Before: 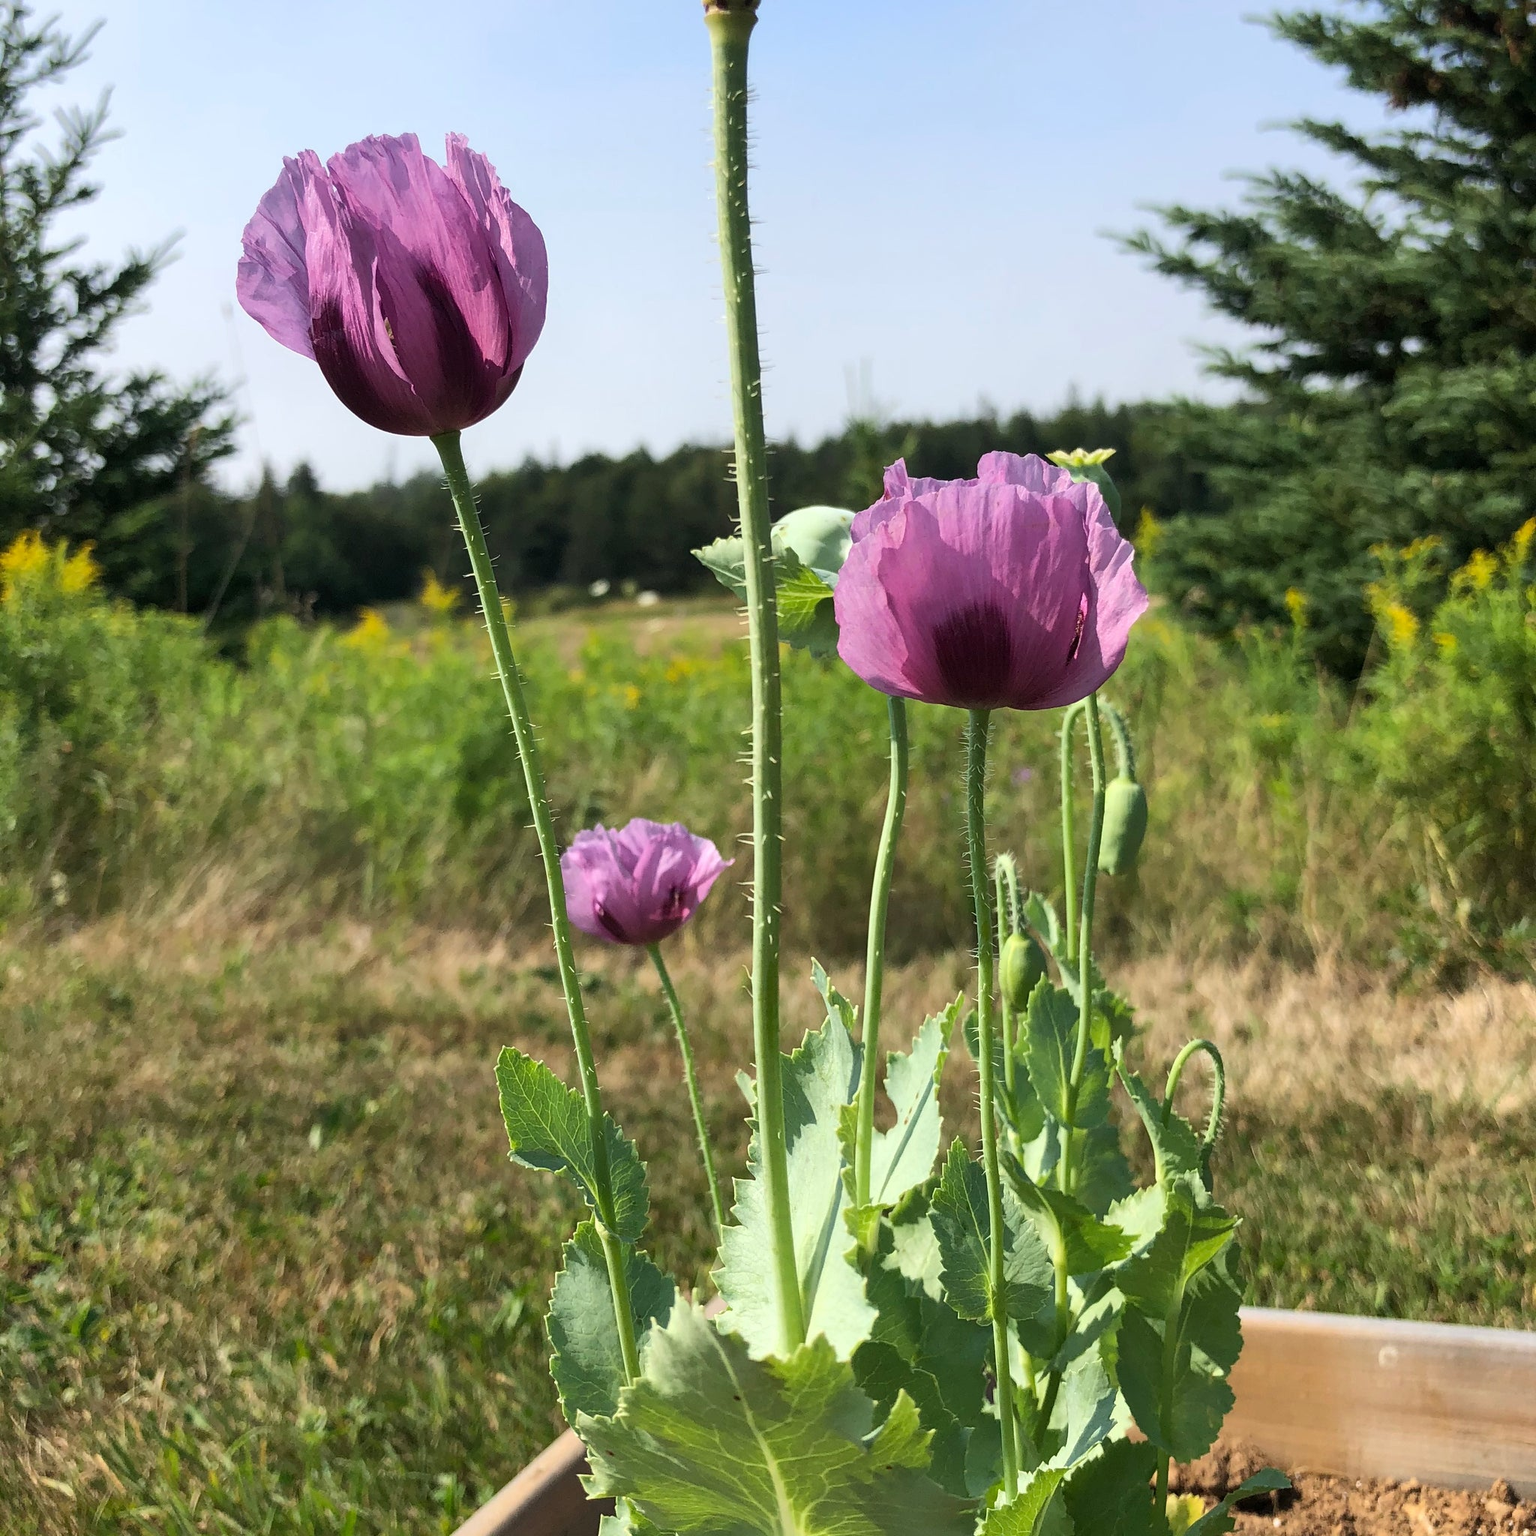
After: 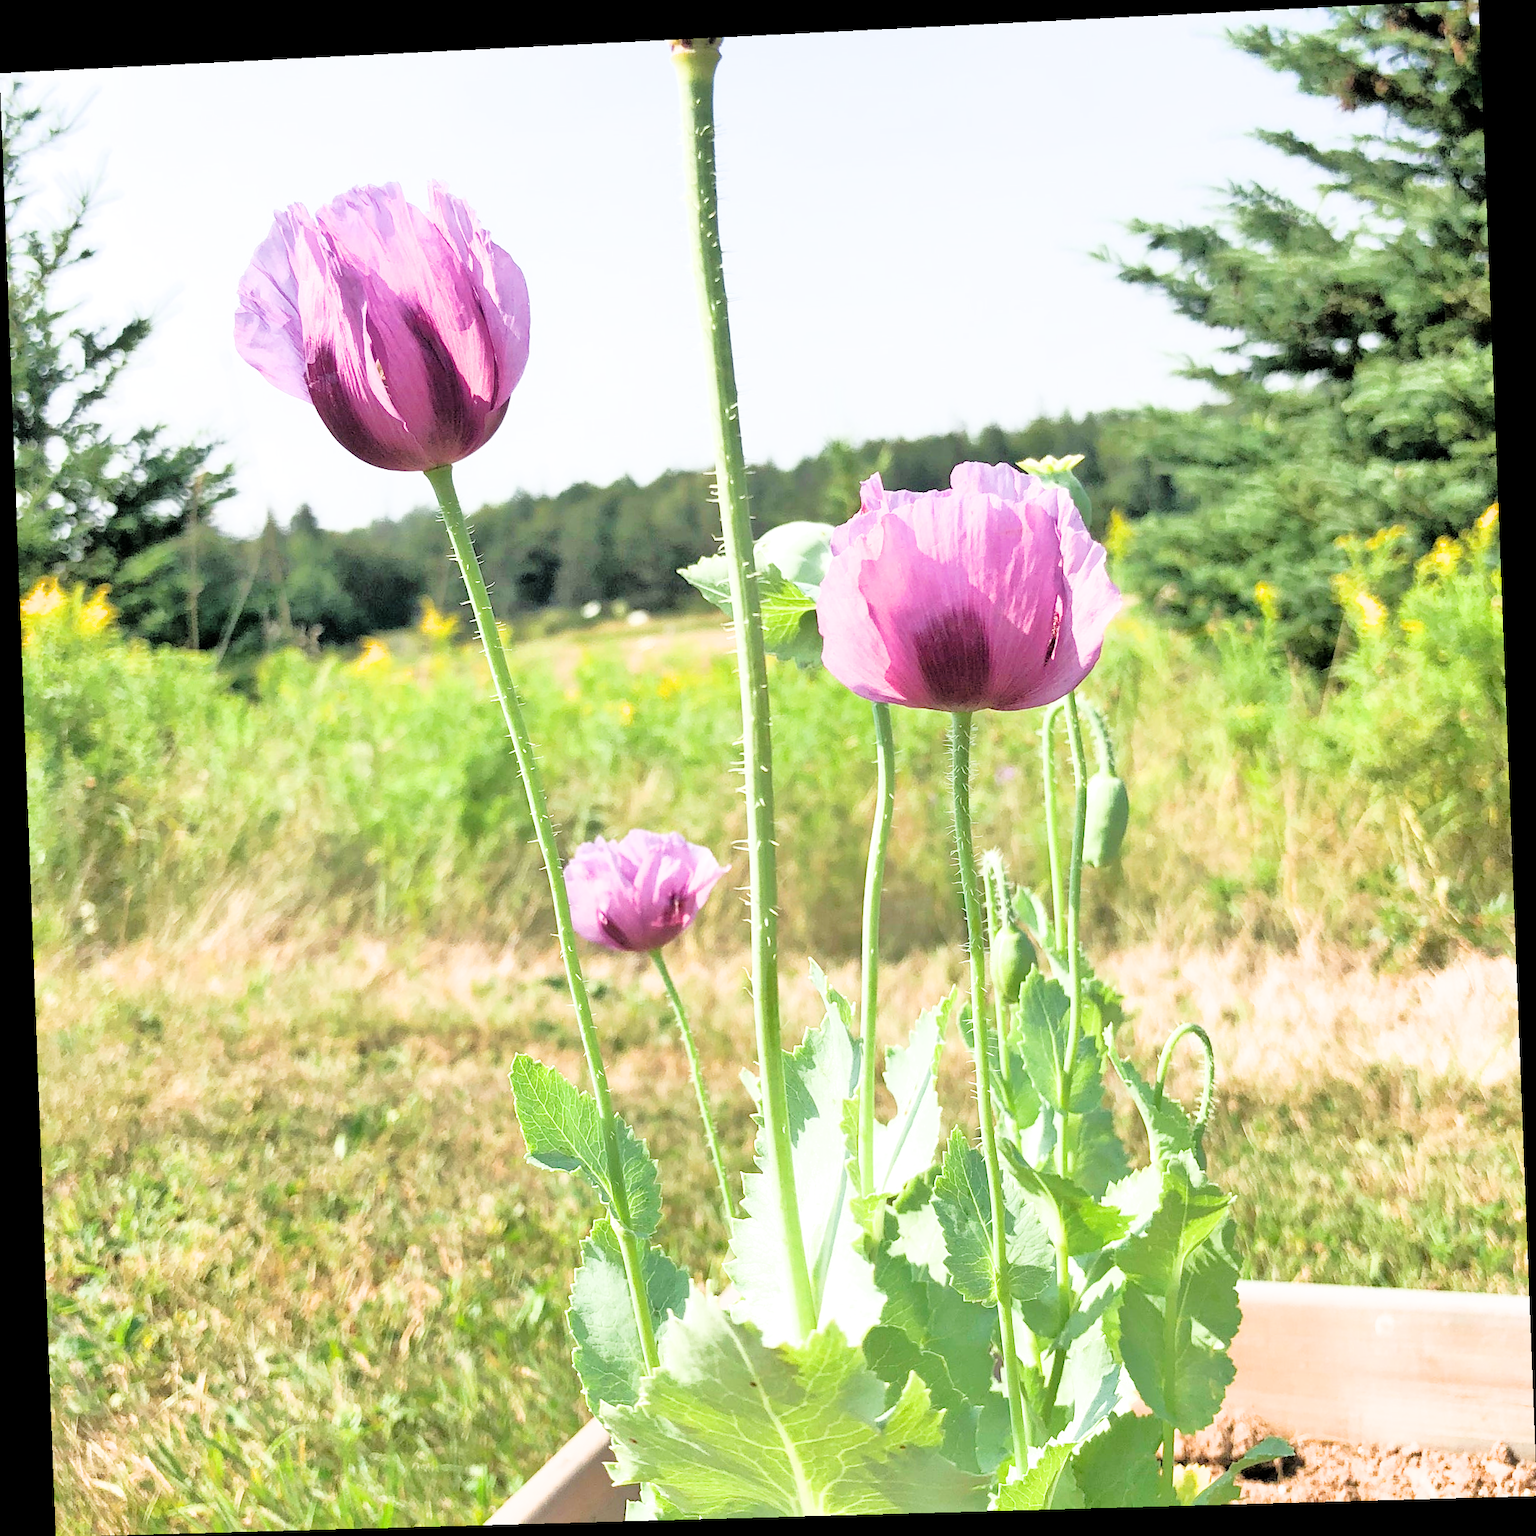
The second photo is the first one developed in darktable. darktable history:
filmic rgb: black relative exposure -5 EV, hardness 2.88, contrast 1.4, highlights saturation mix -30%
exposure: black level correction 0, exposure 1.75 EV, compensate exposure bias true, compensate highlight preservation false
tone equalizer: -7 EV 0.15 EV, -6 EV 0.6 EV, -5 EV 1.15 EV, -4 EV 1.33 EV, -3 EV 1.15 EV, -2 EV 0.6 EV, -1 EV 0.15 EV, mask exposure compensation -0.5 EV
rotate and perspective: rotation -2.22°, lens shift (horizontal) -0.022, automatic cropping off
